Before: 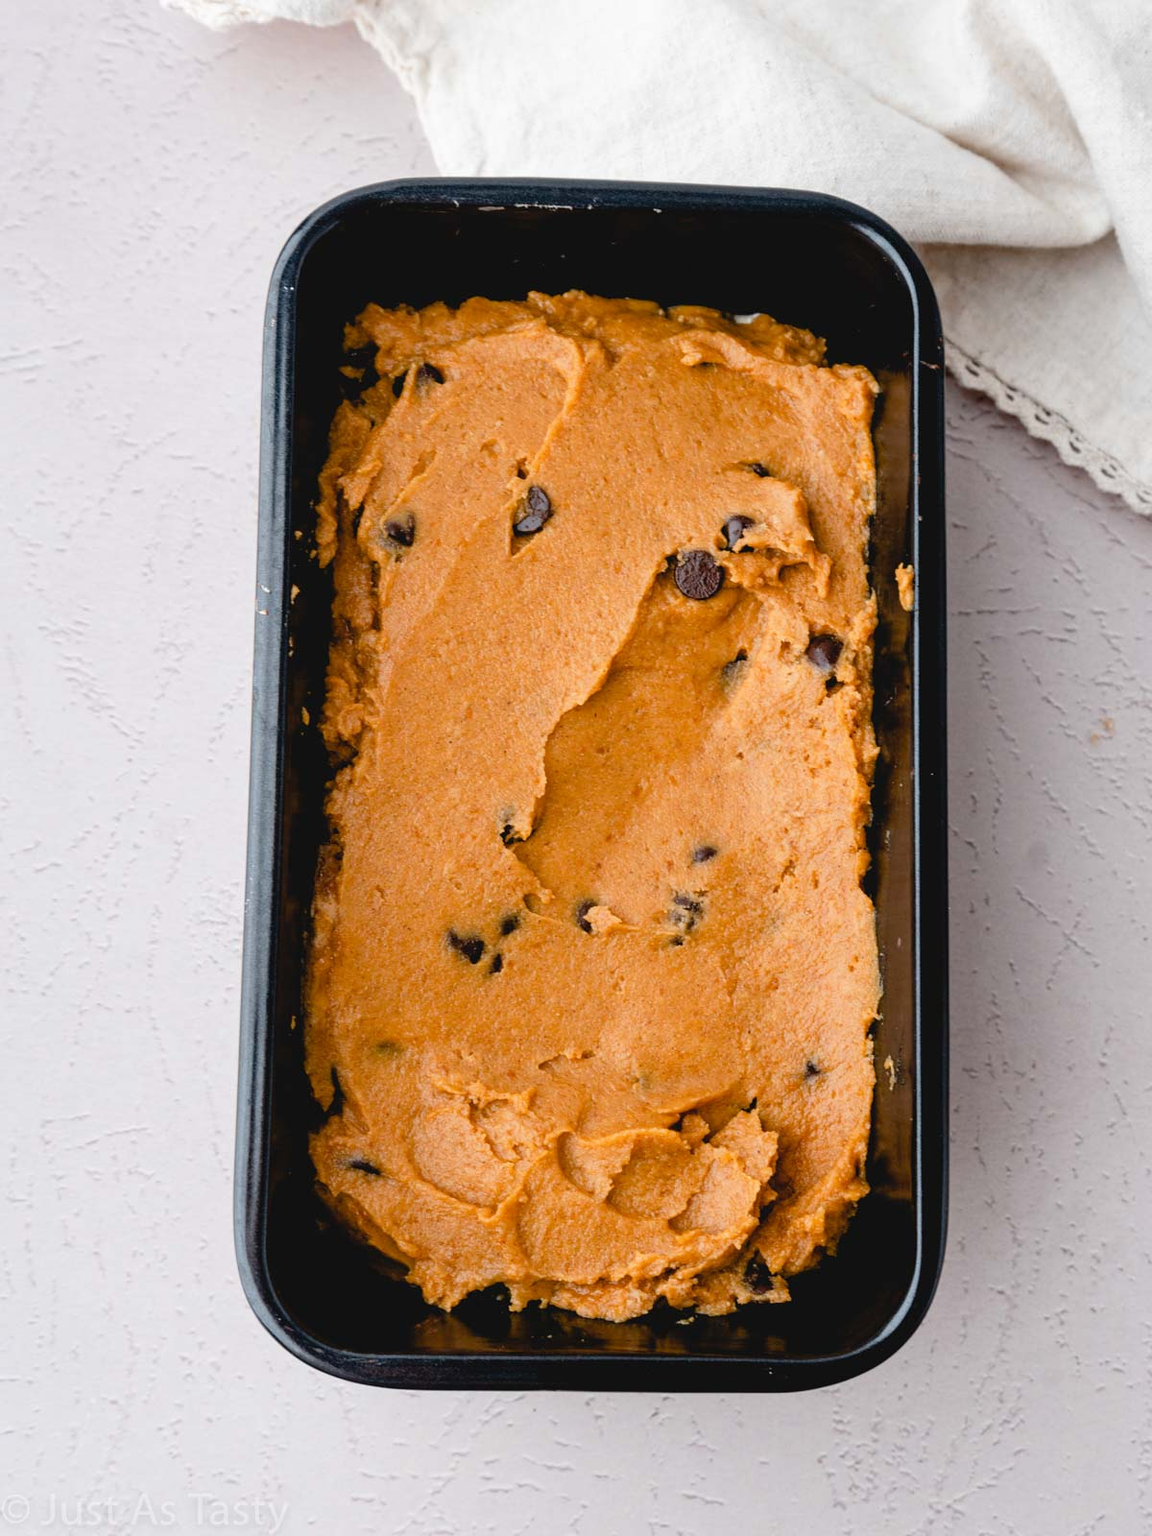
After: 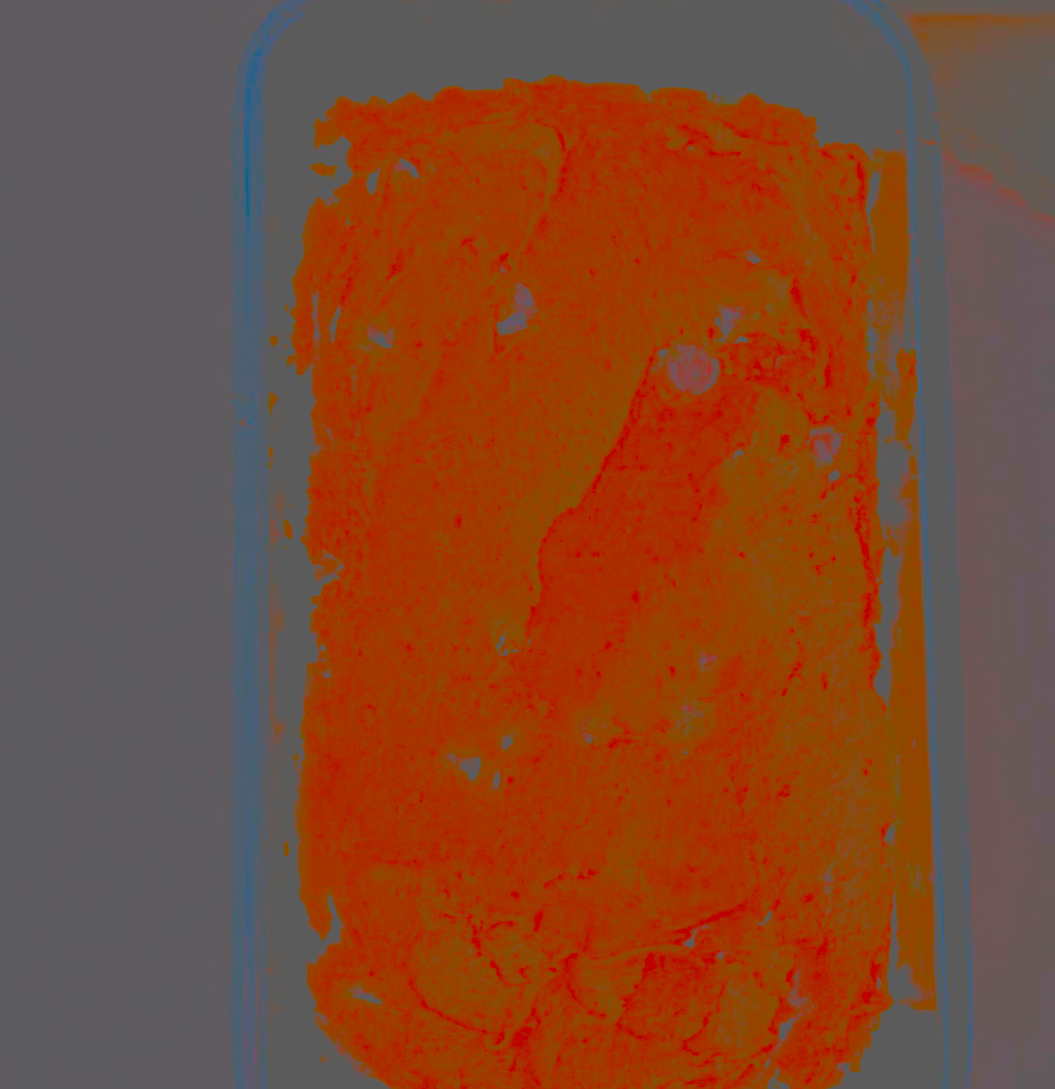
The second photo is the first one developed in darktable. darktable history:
color balance rgb: perceptual saturation grading › global saturation 20%, perceptual saturation grading › highlights -25%, perceptual saturation grading › shadows 25%
shadows and highlights: white point adjustment -3.64, highlights -63.34, highlights color adjustment 42%, soften with gaussian
rotate and perspective: rotation -2°, crop left 0.022, crop right 0.978, crop top 0.049, crop bottom 0.951
crop and rotate: left 2.425%, top 11.305%, right 9.6%, bottom 15.08%
contrast brightness saturation: contrast -0.99, brightness -0.17, saturation 0.75
filmic rgb: black relative exposure -6.59 EV, white relative exposure 4.71 EV, hardness 3.13, contrast 0.805
